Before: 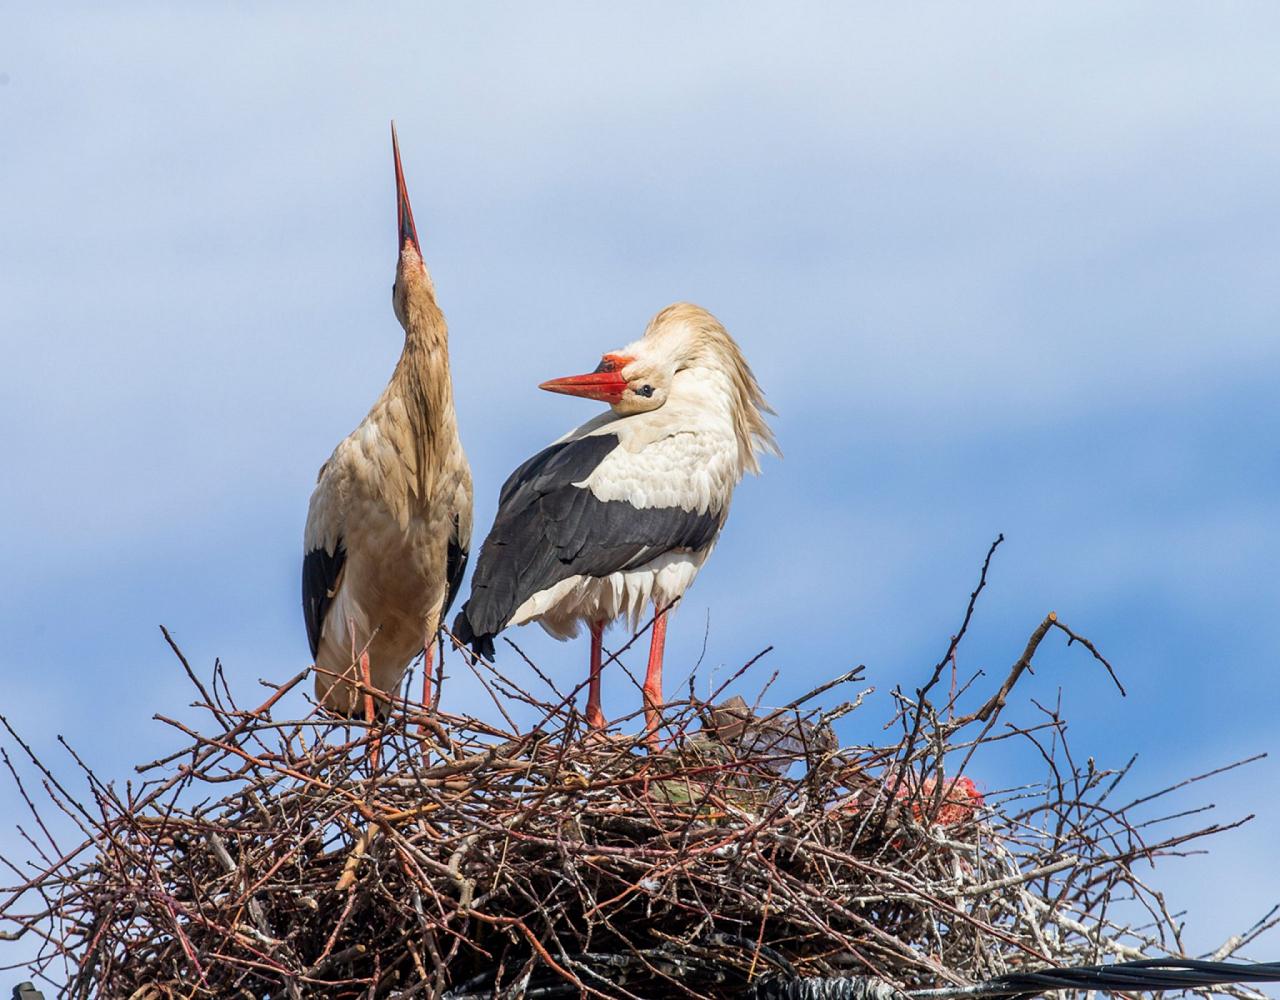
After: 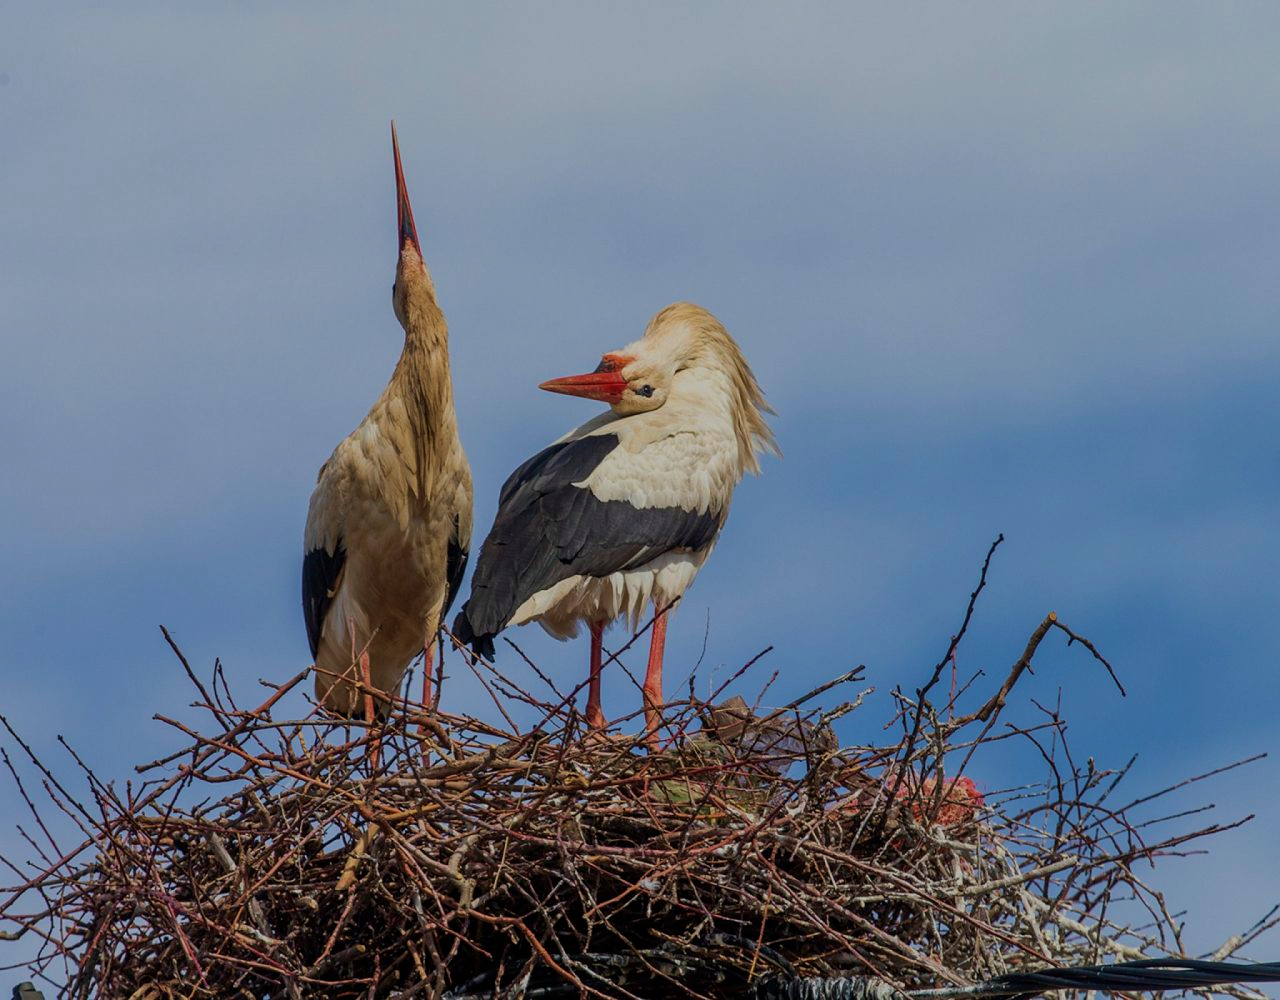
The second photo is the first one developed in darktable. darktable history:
color correction: highlights b* 3
velvia: strength 39.63%
exposure: exposure -1 EV, compensate highlight preservation false
